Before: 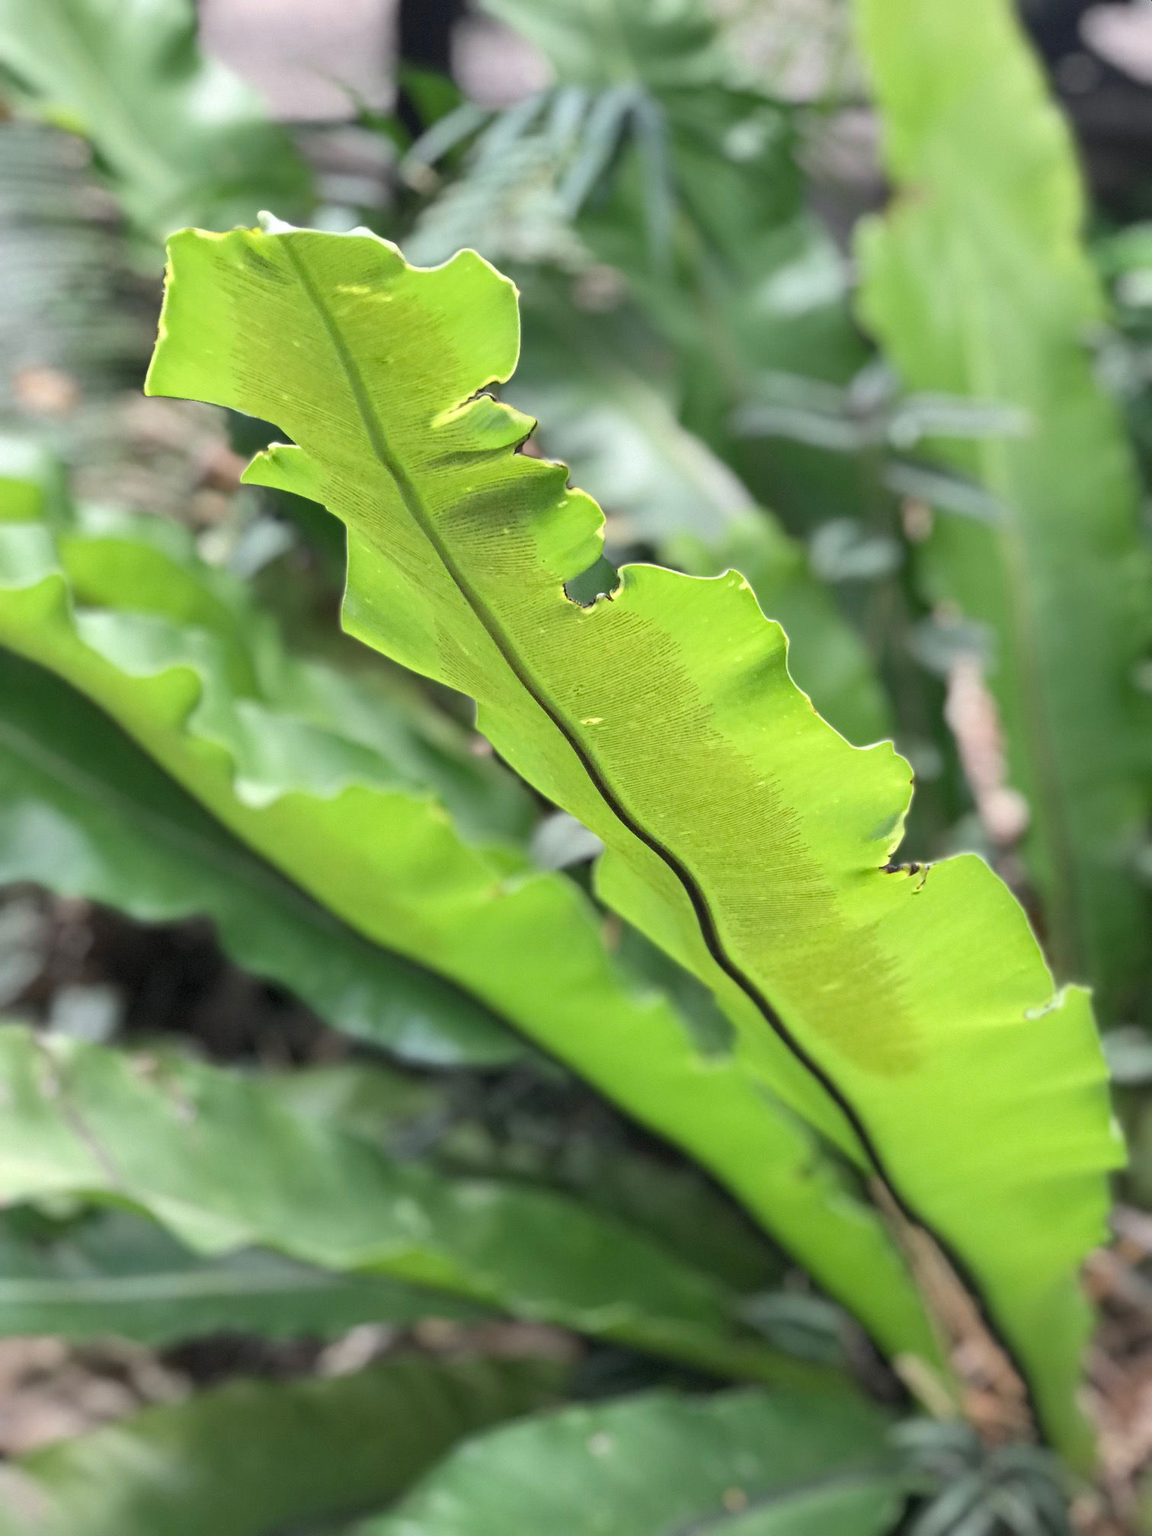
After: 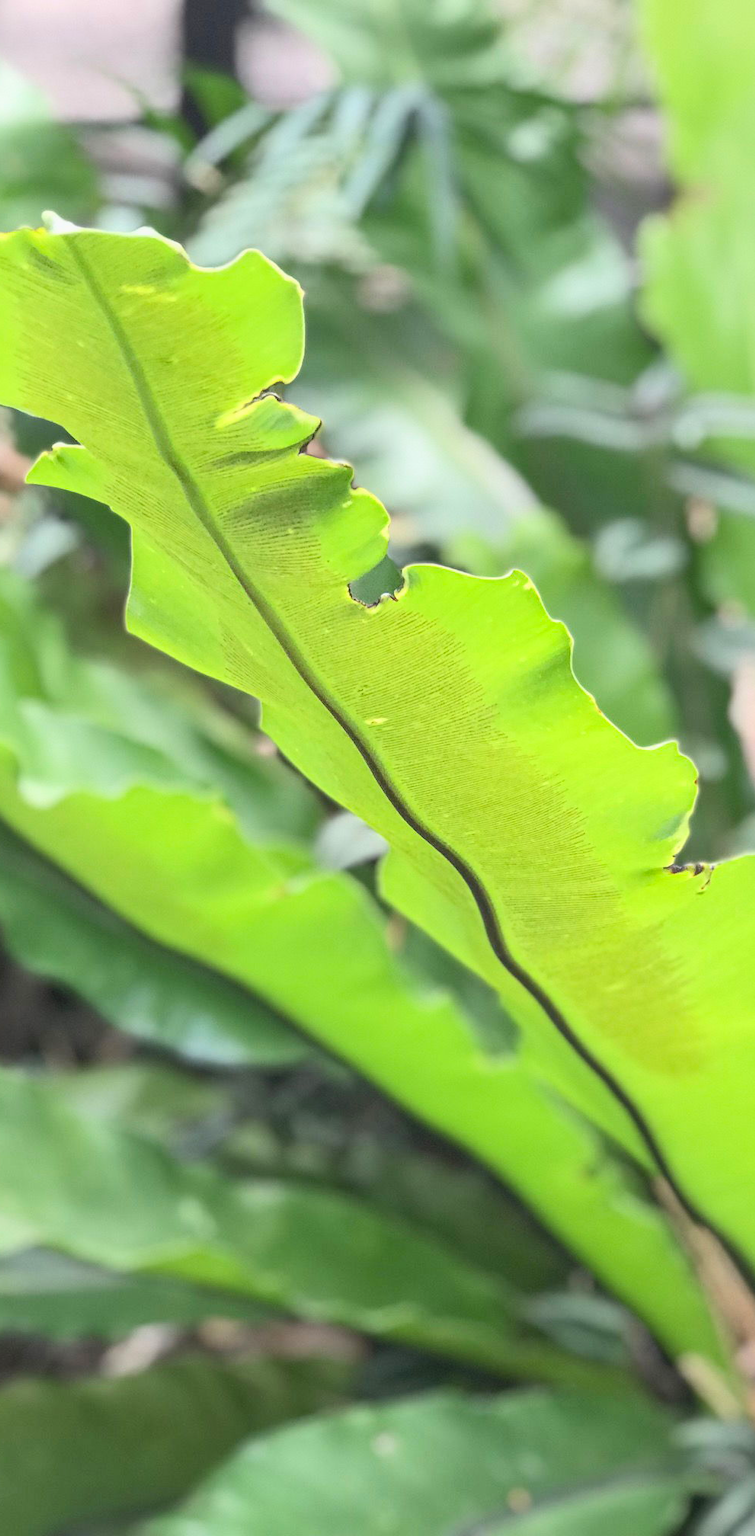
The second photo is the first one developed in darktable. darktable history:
local contrast: highlights 48%, shadows 7%, detail 98%
crop and rotate: left 18.765%, right 15.691%
contrast brightness saturation: contrast 0.202, brightness 0.154, saturation 0.149
